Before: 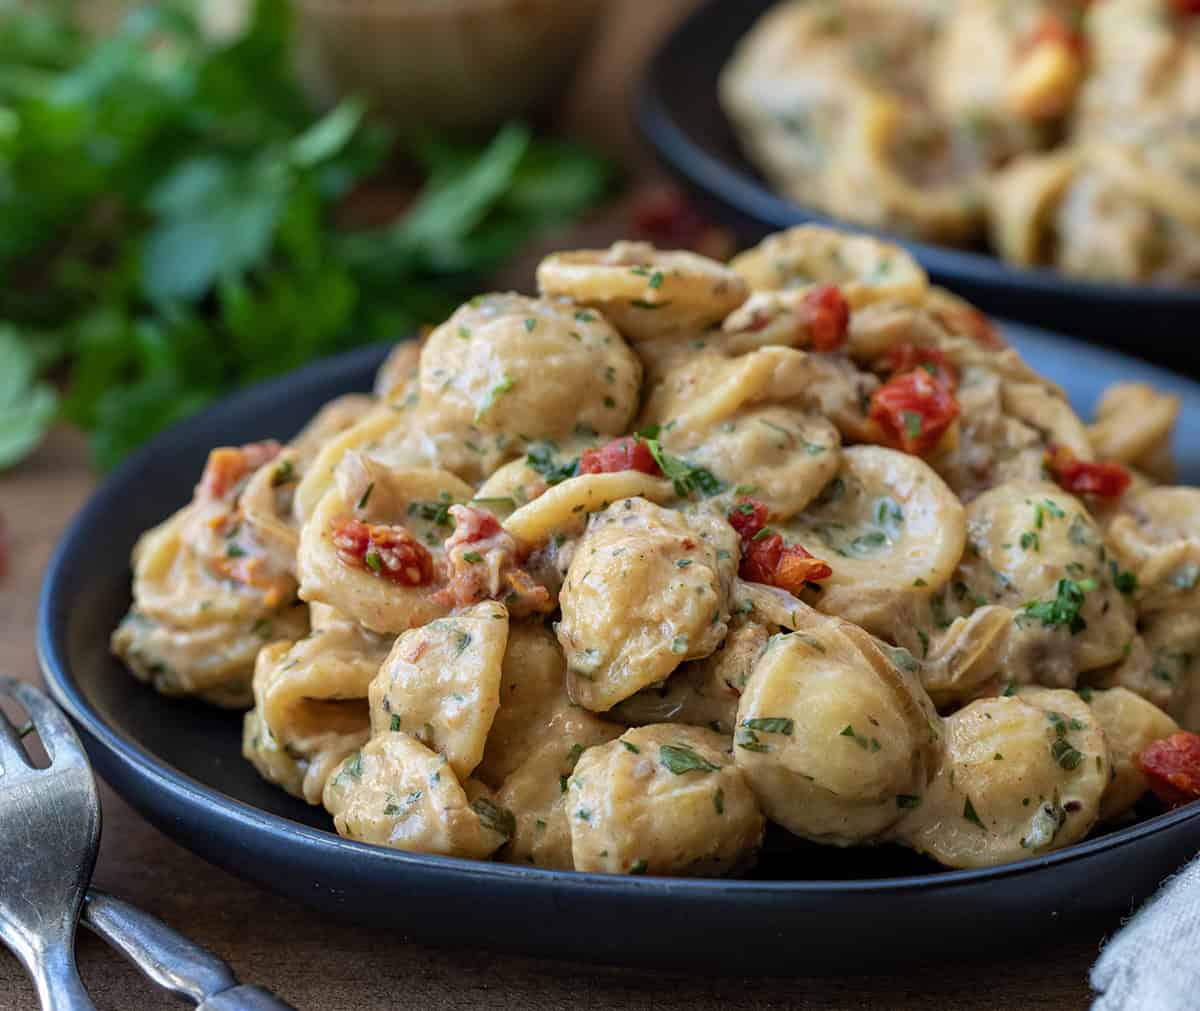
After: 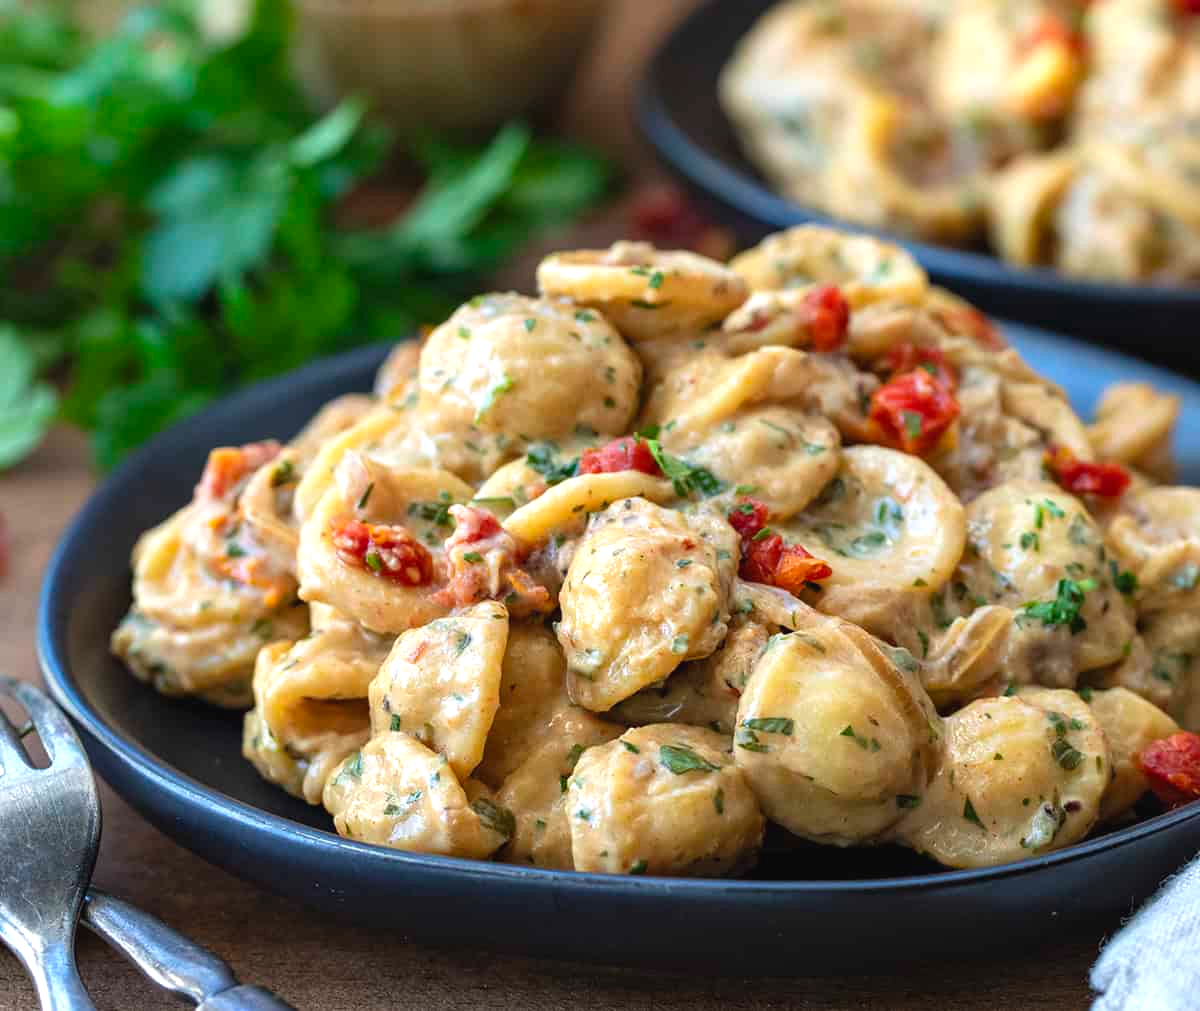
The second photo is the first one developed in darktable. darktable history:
exposure: black level correction -0.002, exposure 0.541 EV, compensate highlight preservation false
